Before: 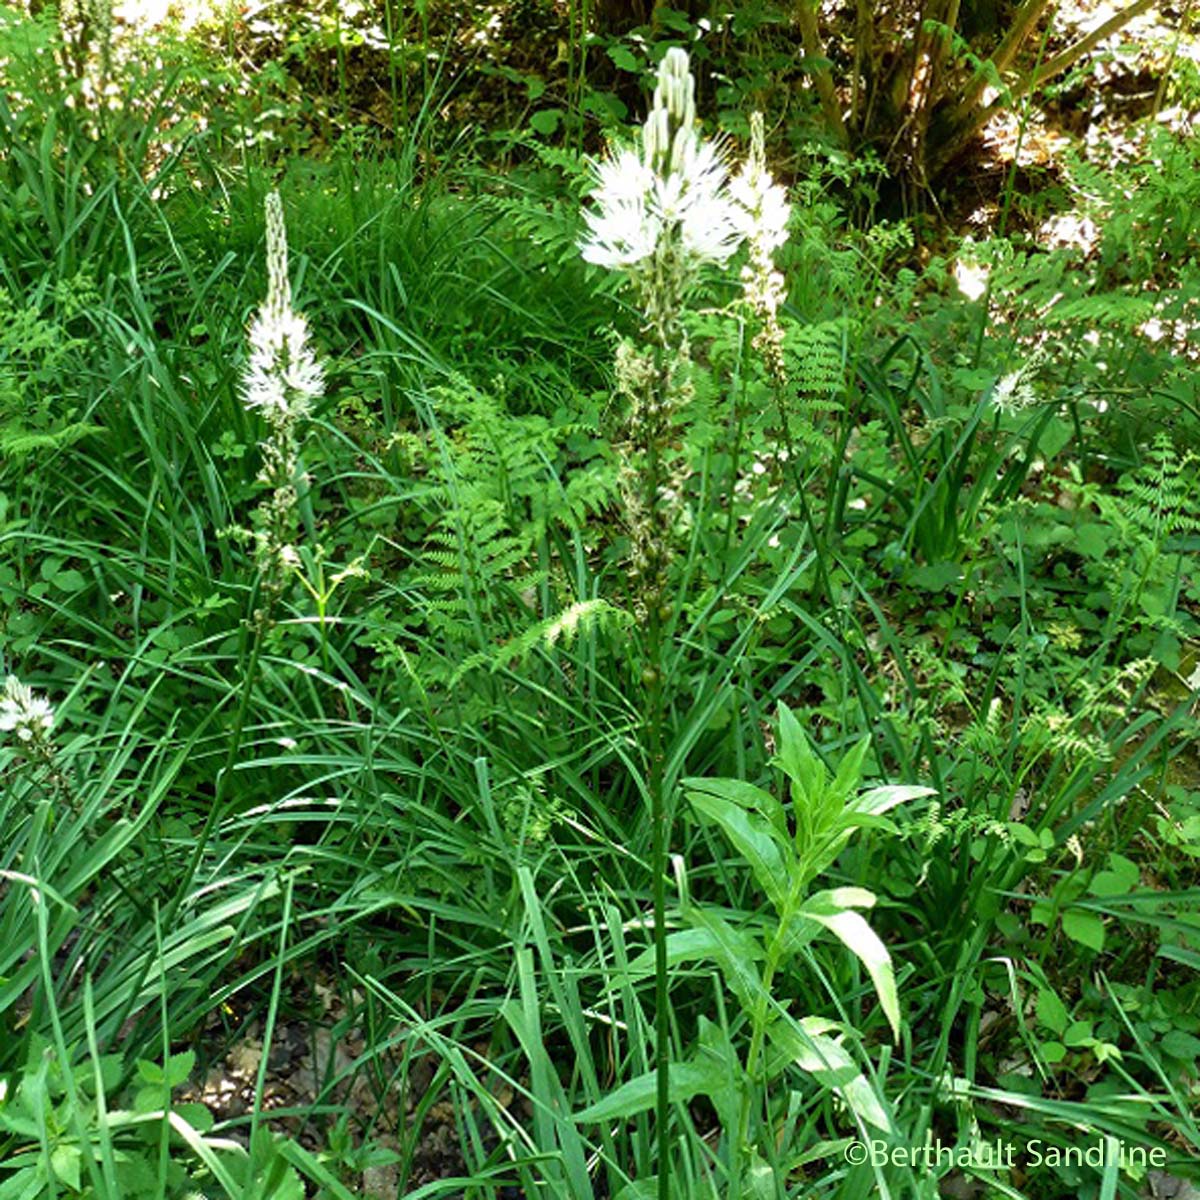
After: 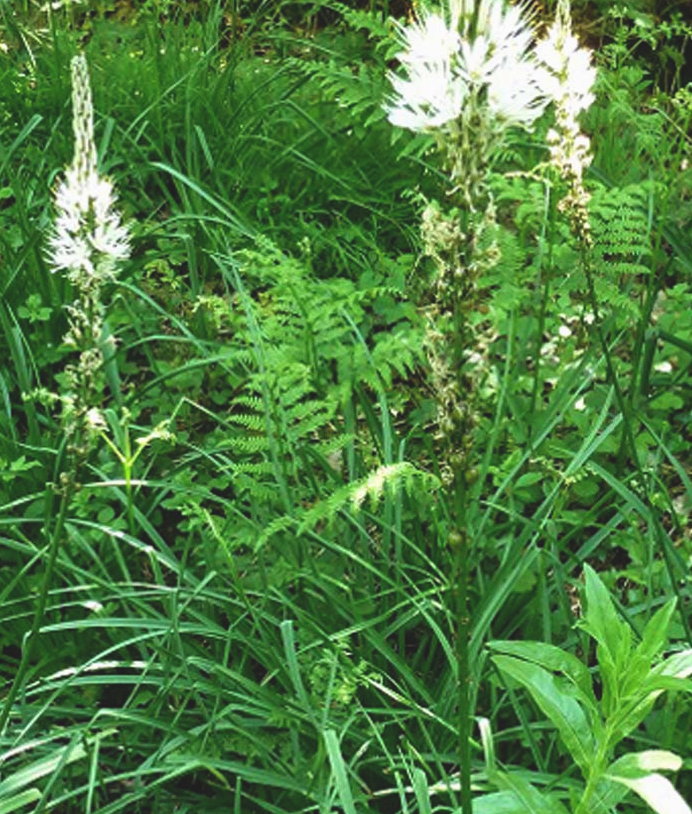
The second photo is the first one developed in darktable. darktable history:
exposure: black level correction -0.015, exposure -0.191 EV, compensate highlight preservation false
crop: left 16.176%, top 11.441%, right 26.096%, bottom 20.7%
levels: levels [0, 0.48, 0.961]
